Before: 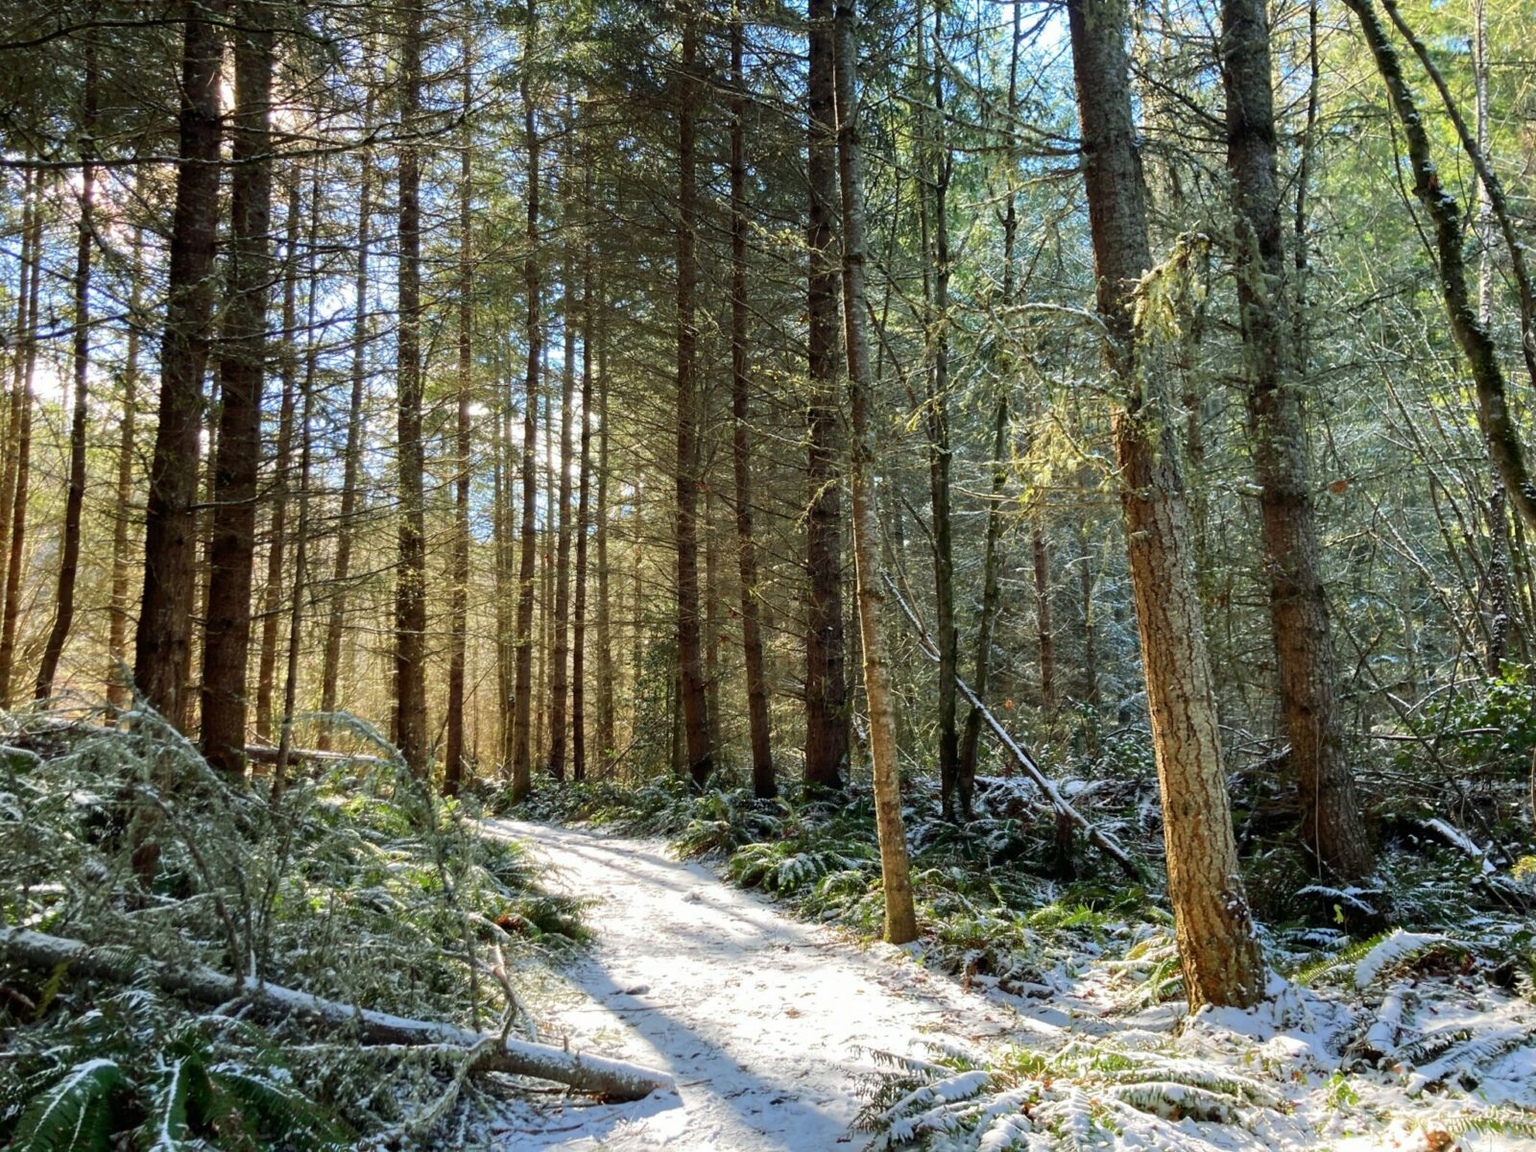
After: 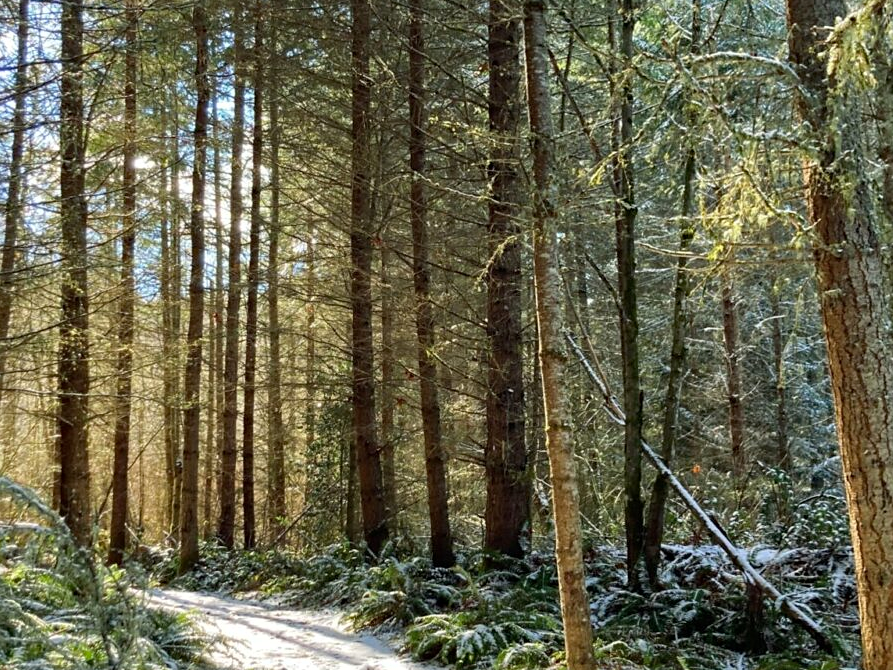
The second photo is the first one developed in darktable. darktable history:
sharpen: amount 0.2
crop and rotate: left 22.13%, top 22.054%, right 22.026%, bottom 22.102%
haze removal: compatibility mode true, adaptive false
shadows and highlights: shadows 29.61, highlights -30.47, low approximation 0.01, soften with gaussian
